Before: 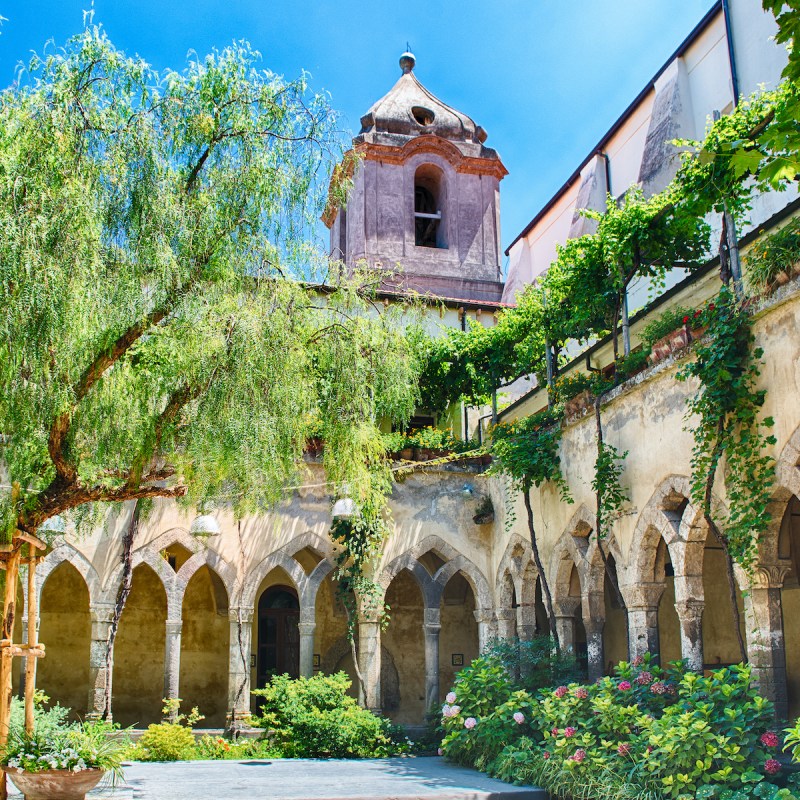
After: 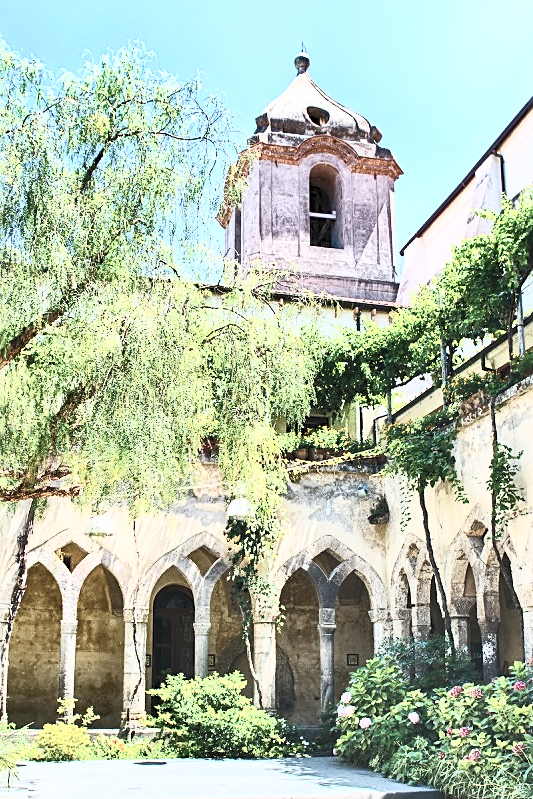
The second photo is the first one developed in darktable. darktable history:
crop and rotate: left 13.342%, right 19.991%
contrast brightness saturation: contrast 0.57, brightness 0.57, saturation -0.34
haze removal: strength 0.02, distance 0.25, compatibility mode true, adaptive false
sharpen: on, module defaults
